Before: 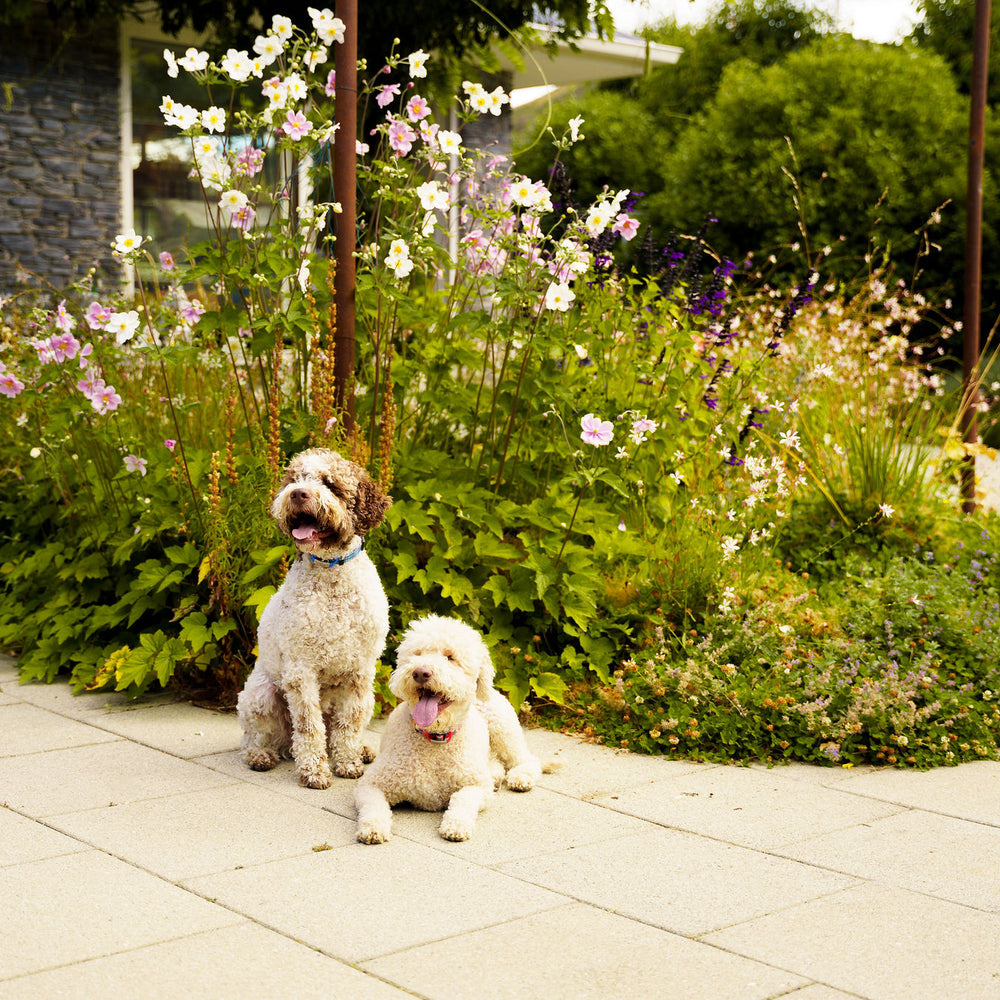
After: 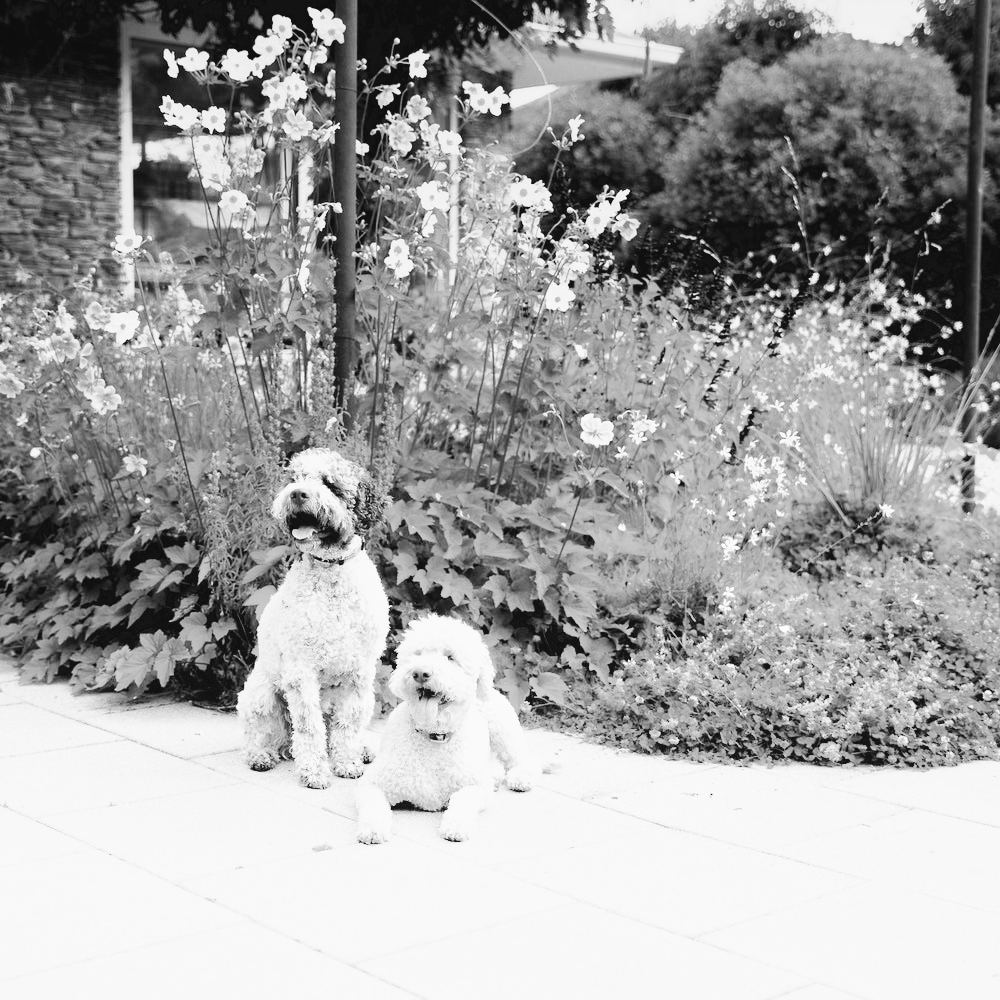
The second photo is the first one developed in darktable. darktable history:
white balance: emerald 1
contrast brightness saturation: brightness 0.18, saturation -0.5
graduated density: hue 238.83°, saturation 50%
shadows and highlights: shadows -24.28, highlights 49.77, soften with gaussian
base curve: curves: ch0 [(0, 0.003) (0.001, 0.002) (0.006, 0.004) (0.02, 0.022) (0.048, 0.086) (0.094, 0.234) (0.162, 0.431) (0.258, 0.629) (0.385, 0.8) (0.548, 0.918) (0.751, 0.988) (1, 1)], preserve colors none
color zones: curves: ch0 [(0, 0.425) (0.143, 0.422) (0.286, 0.42) (0.429, 0.419) (0.571, 0.419) (0.714, 0.42) (0.857, 0.422) (1, 0.425)]
color balance rgb: perceptual saturation grading › global saturation 20%, global vibrance 20%
monochrome: a 32, b 64, size 2.3
